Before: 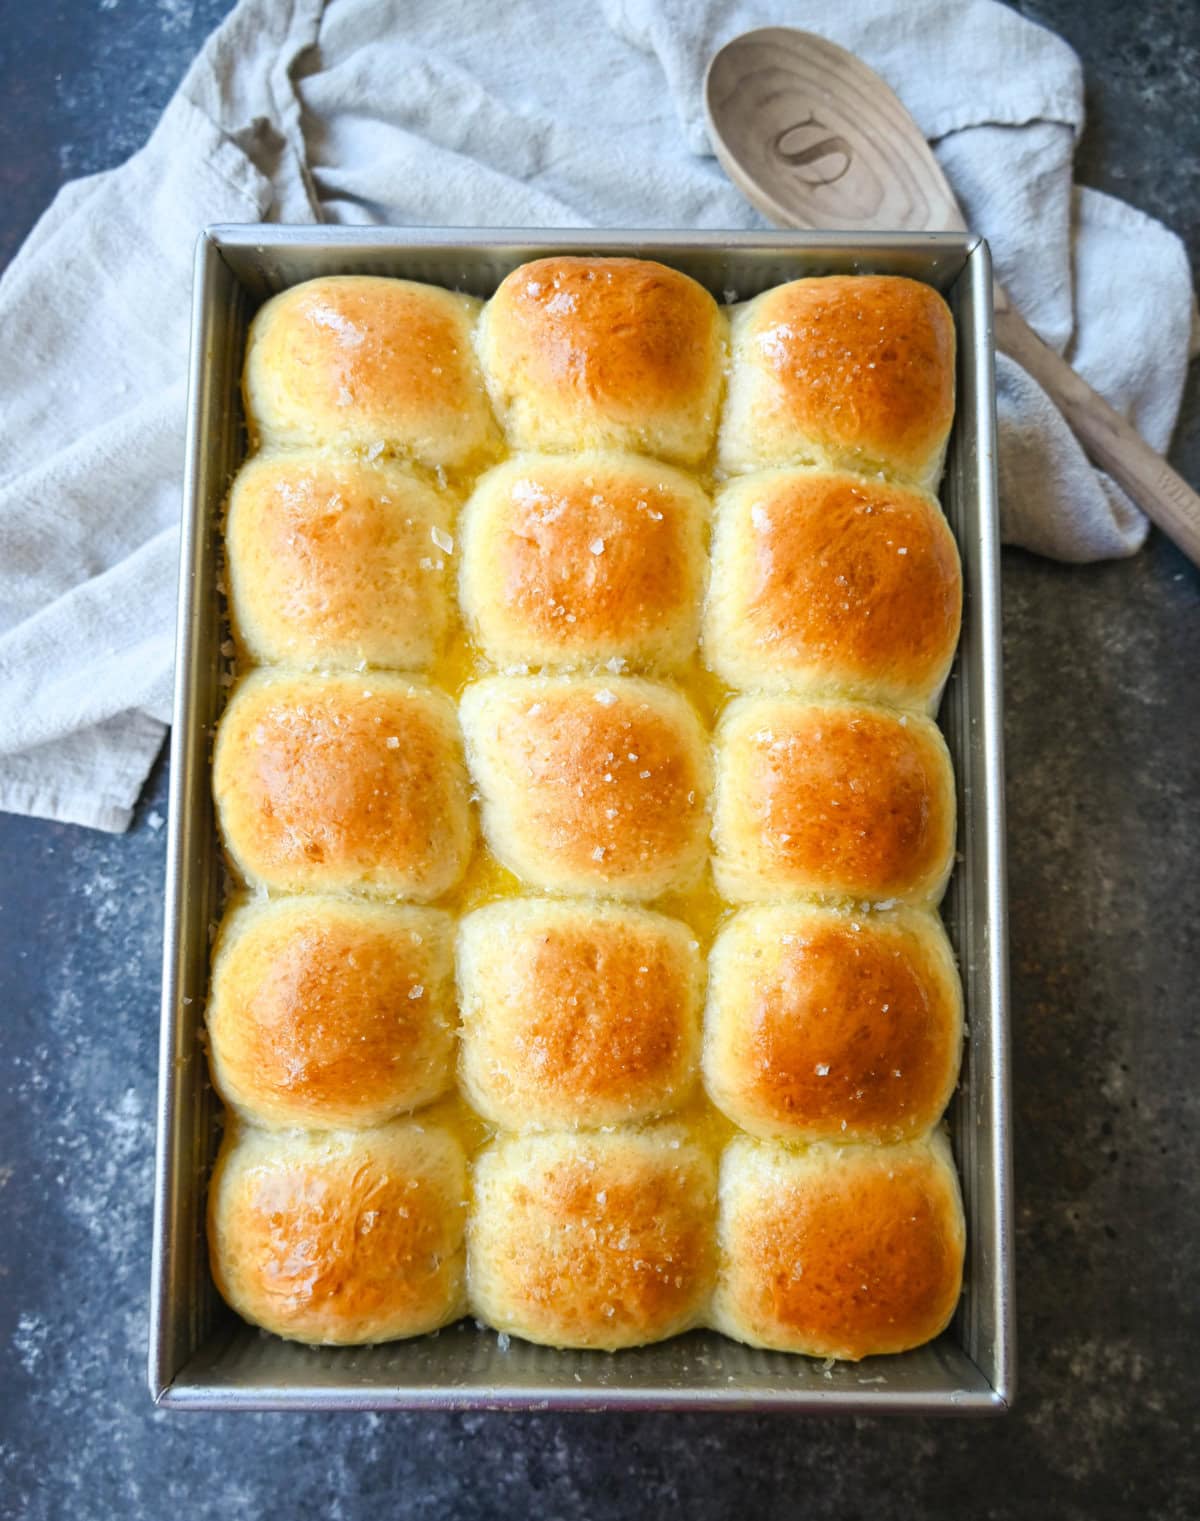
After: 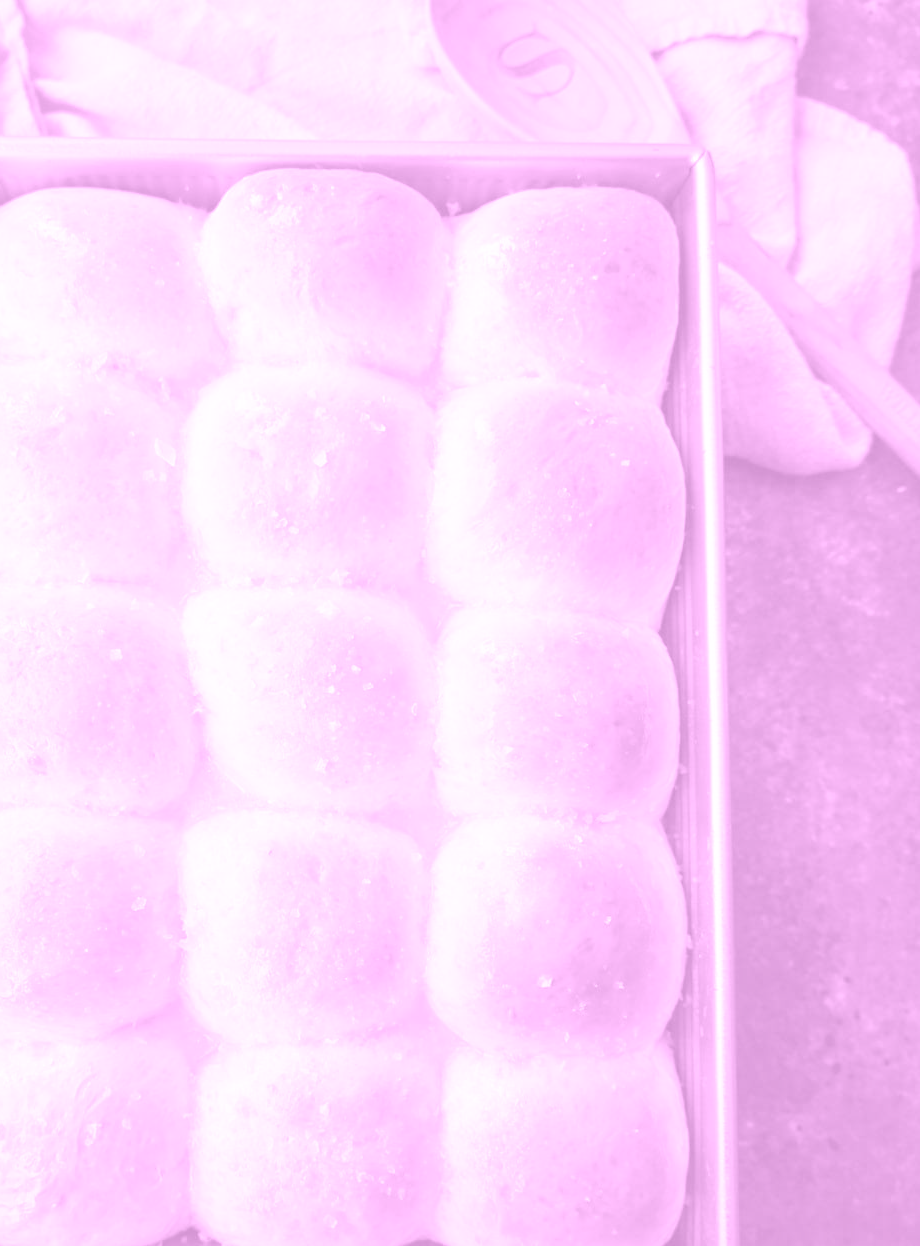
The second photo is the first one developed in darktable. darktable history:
crop: left 23.095%, top 5.827%, bottom 11.854%
color balance rgb: shadows lift › chroma 1.41%, shadows lift › hue 260°, power › chroma 0.5%, power › hue 260°, highlights gain › chroma 1%, highlights gain › hue 27°, saturation formula JzAzBz (2021)
exposure: black level correction 0.001, exposure 0.955 EV, compensate exposure bias true, compensate highlight preservation false
colorize: hue 331.2°, saturation 75%, source mix 30.28%, lightness 70.52%, version 1
